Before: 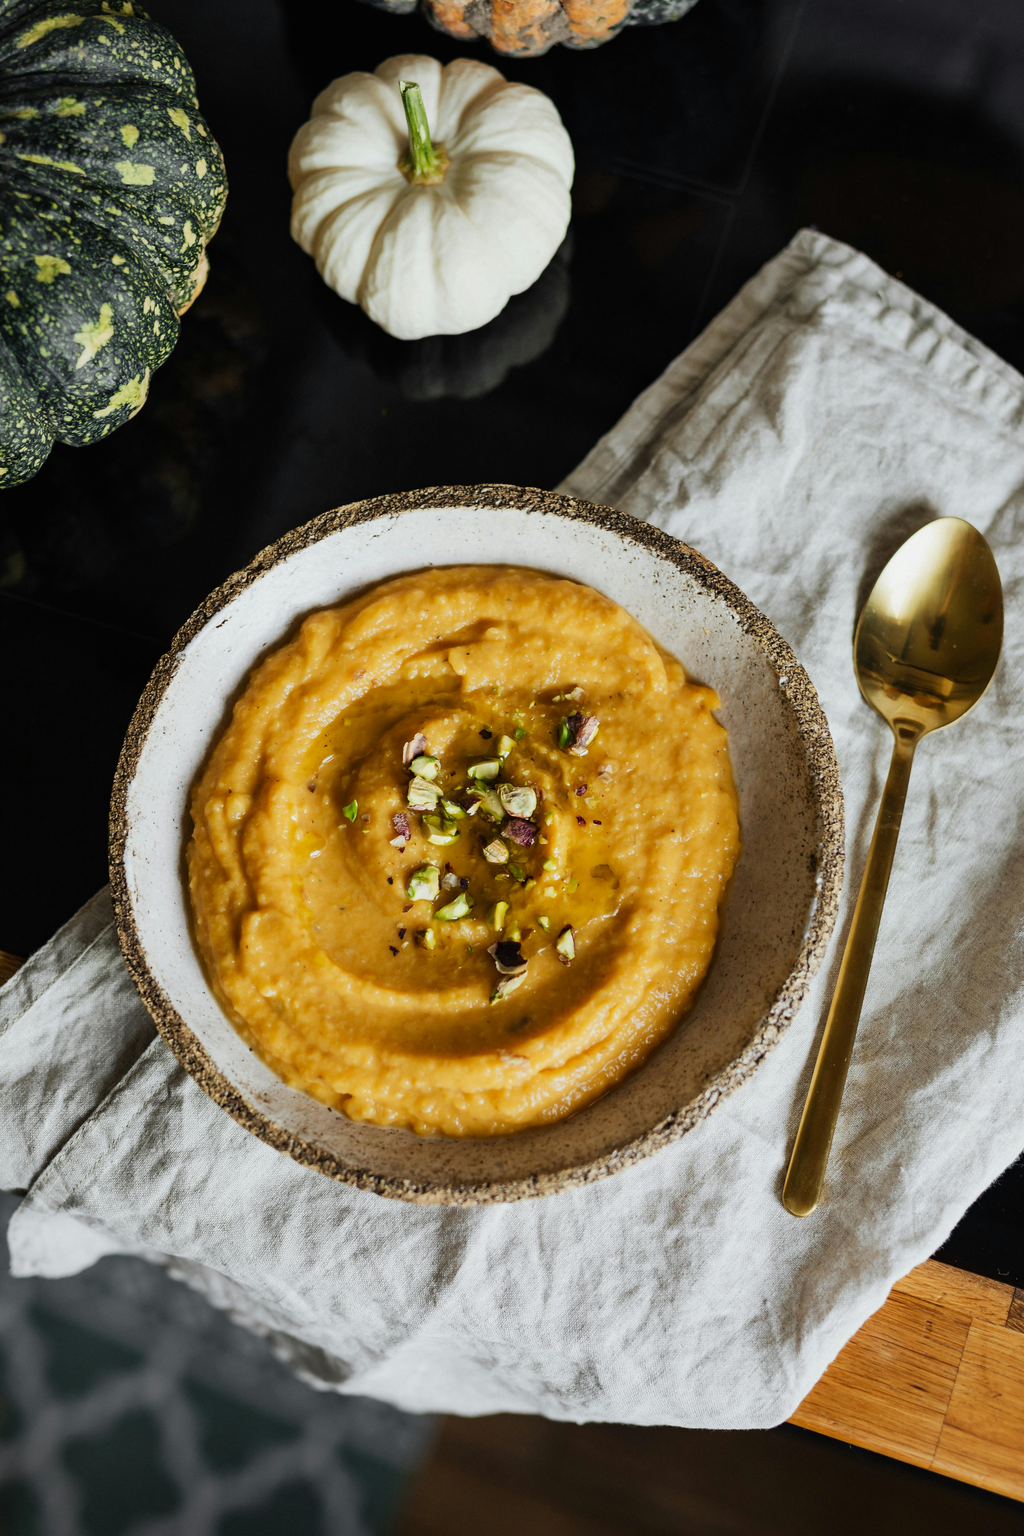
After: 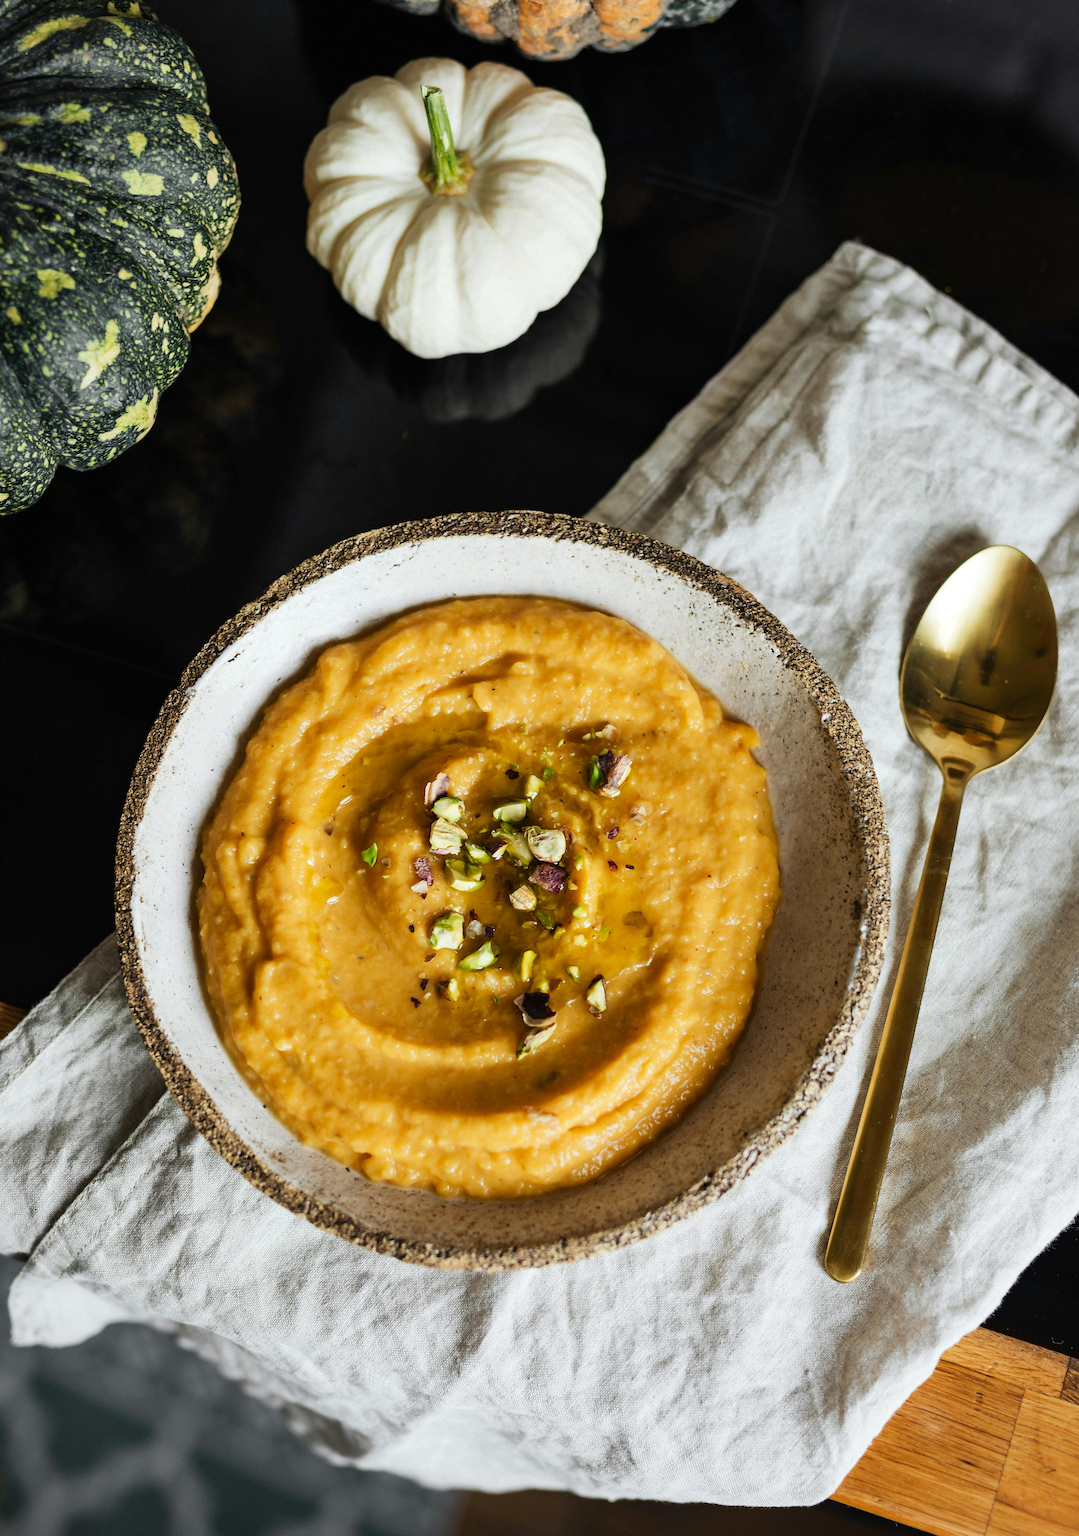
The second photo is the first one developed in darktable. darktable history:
crop and rotate: top 0%, bottom 5.097%
exposure: exposure 0.2 EV, compensate highlight preservation false
